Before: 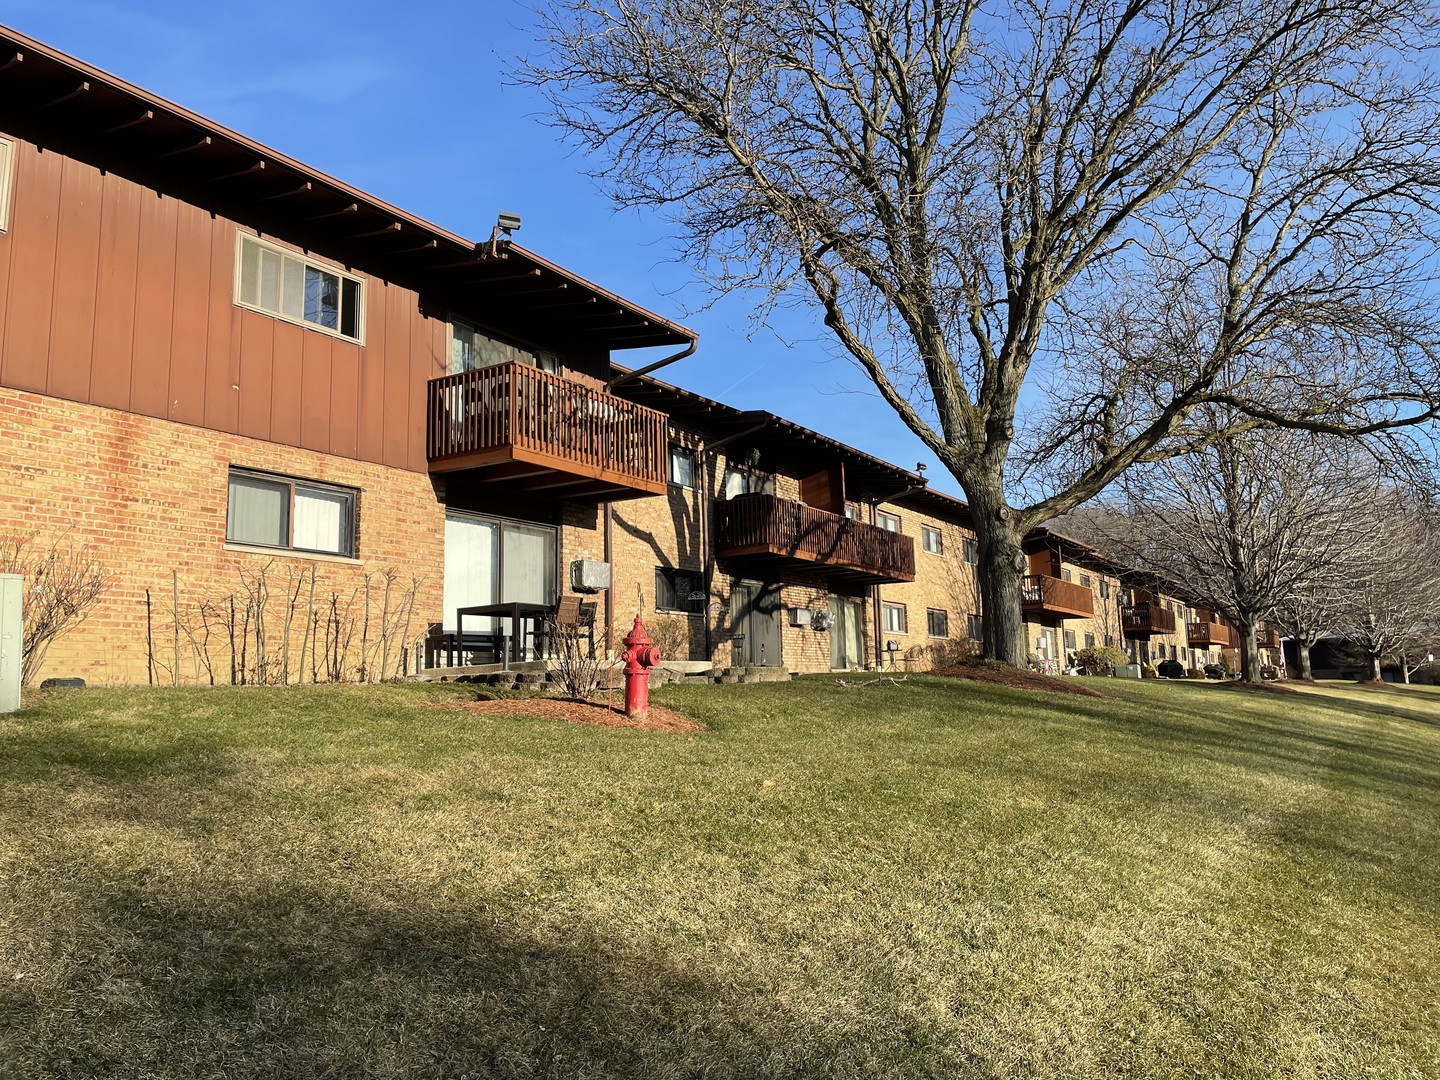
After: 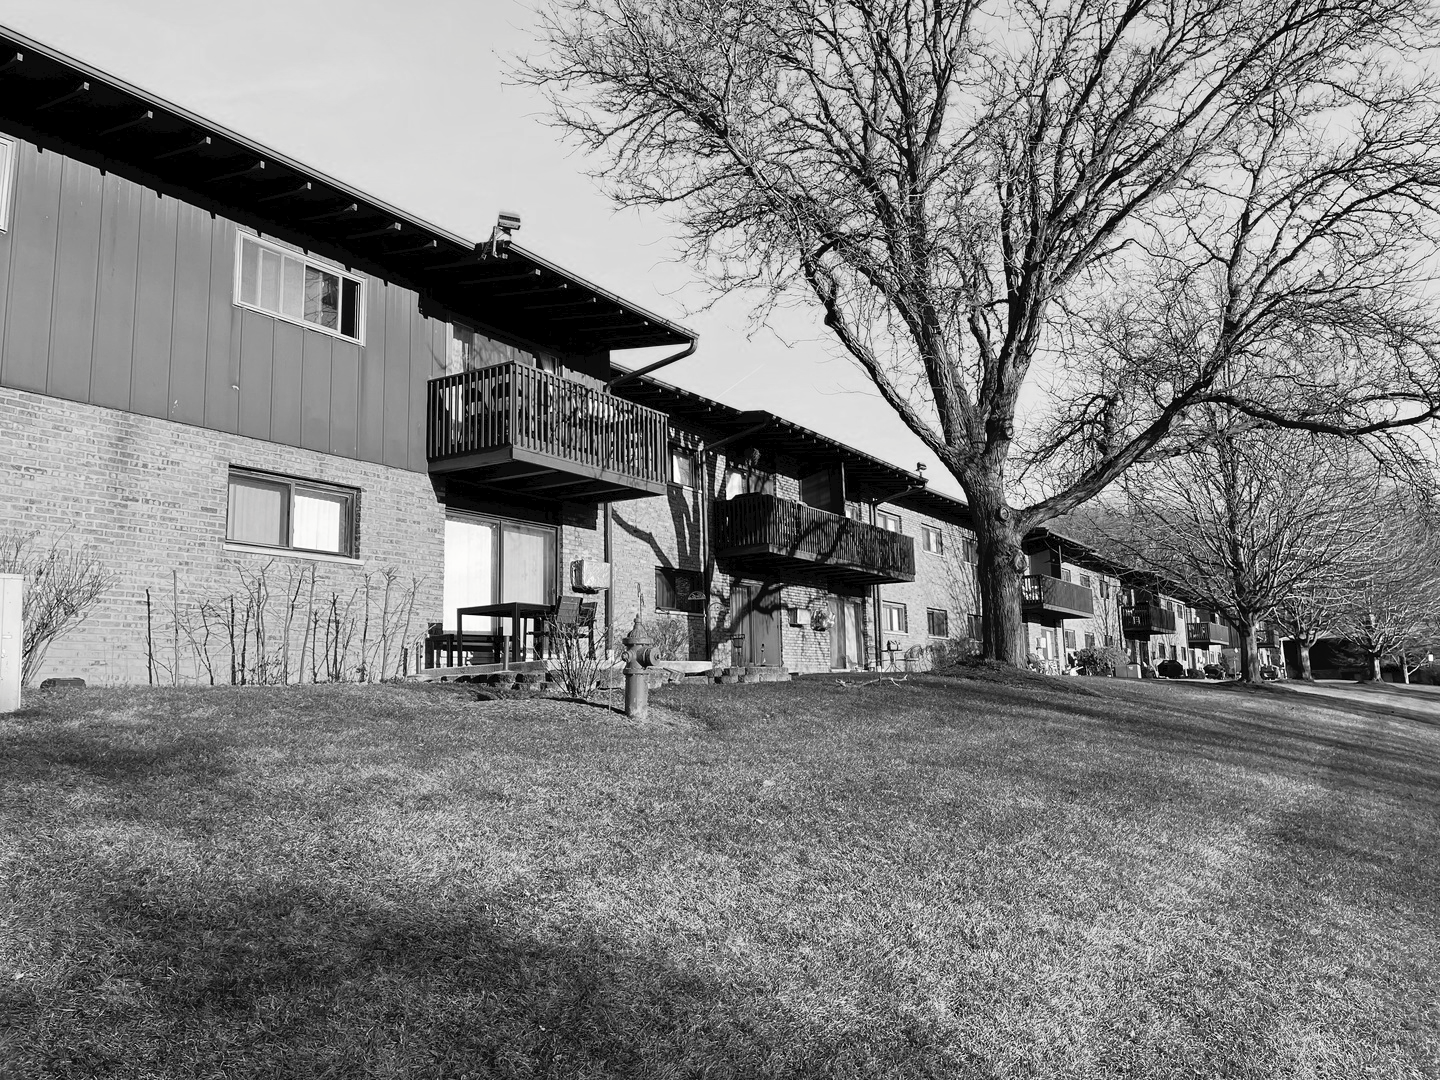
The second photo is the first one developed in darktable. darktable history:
tone curve: curves: ch0 [(0, 0) (0.003, 0.032) (0.011, 0.033) (0.025, 0.036) (0.044, 0.046) (0.069, 0.069) (0.1, 0.108) (0.136, 0.157) (0.177, 0.208) (0.224, 0.256) (0.277, 0.313) (0.335, 0.379) (0.399, 0.444) (0.468, 0.514) (0.543, 0.595) (0.623, 0.687) (0.709, 0.772) (0.801, 0.854) (0.898, 0.933) (1, 1)], preserve colors none
color look up table: target L [85.98, 98.62, 82.05, 82.41, 80.6, 74.05, 68.49, 48.84, 38.24, 41.83, 36.85, 19.87, 8.584, 200.73, 65.87, 82.05, 74.05, 68.49, 58.12, 68.12, 59.79, 69.98, 55.28, 50.43, 48.04, 32.32, 20.33, 26.8, 3.321, 91.29, 88.12, 74.78, 80.6, 72.21, 84.2, 80.24, 58.64, 44.82, 42.1, 28.85, 23.22, 40.73, 6.319, 84.91, 86.7, 67, 85.98, 45.09, 40.73], target a [-0.001, -0.099, 0 ×6, -0.001, 0.001, 0.001, 0 ×7, 0.001, 0, 0, 0, 0.001, 0, -0.001, 0 ×5, -0.001, 0, 0, -0.001, 0, 0, 0.001, -0.001, 0.001, 0 ×5, -0.002, 0, -0.001, 0.001, 0], target b [0.002, 1.217, 0.001 ×5, -0.004, 0.013, -0.003, -0.003, -0.002, -0.002, -0.001, 0.001 ×4, -0.004, 0.001, 0.001, 0.001, -0.004, 0.001, 0.015, -0.003, 0.001, -0.002, 0.002, 0, 0.001, 0.001, 0.001, 0.021, 0.001, 0.001, -0.004, 0.014, -0.003, -0.003, -0.002, -0.003, -0.001, 0.001, 0.024, 0.001, 0.002, -0.004, -0.003], num patches 49
